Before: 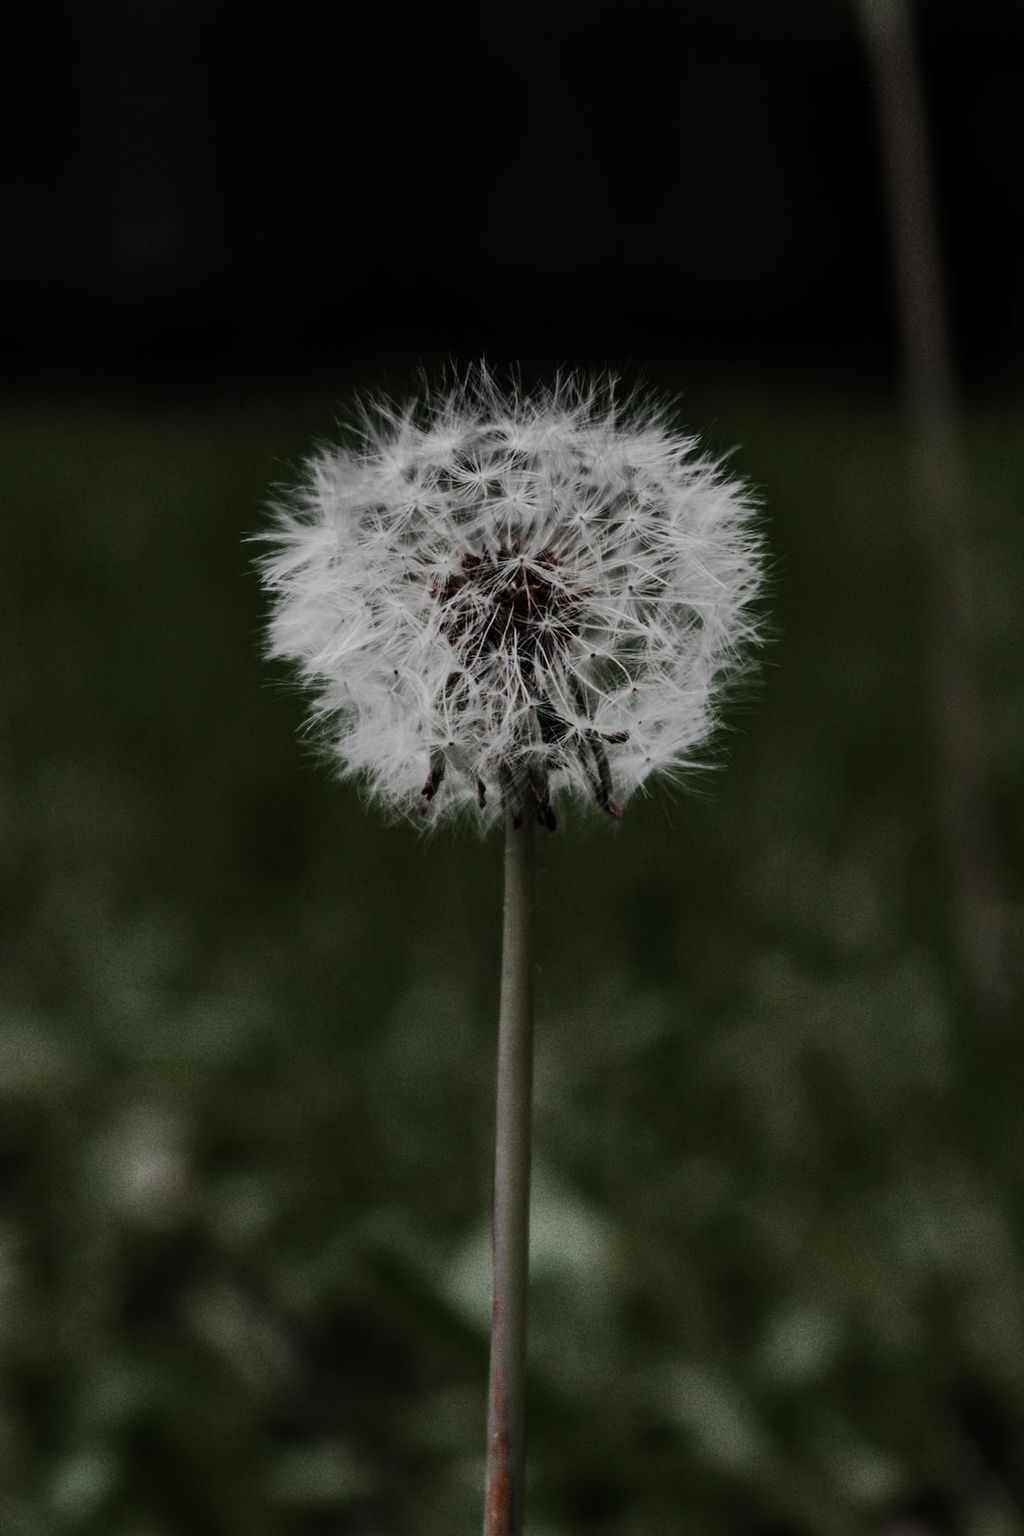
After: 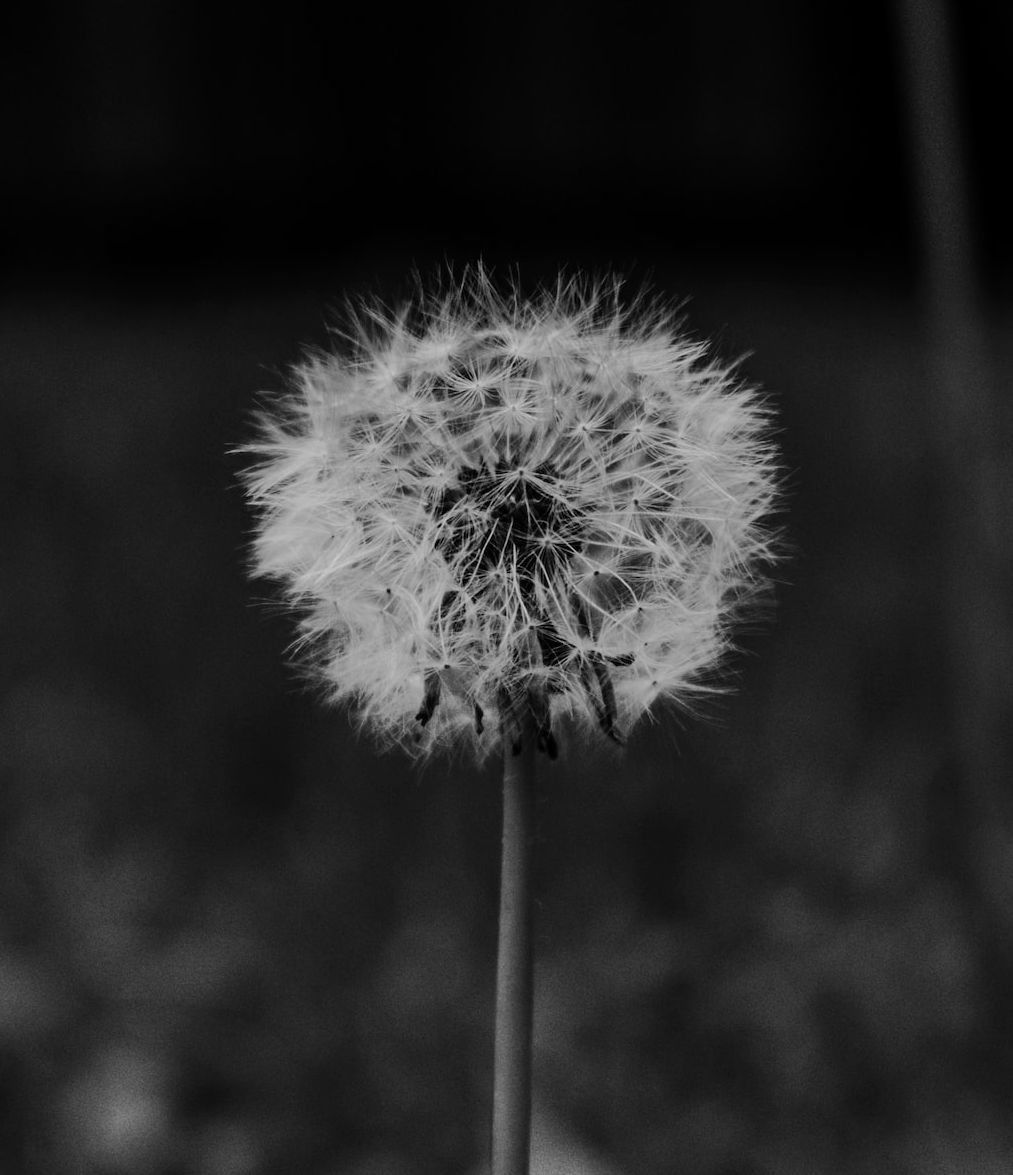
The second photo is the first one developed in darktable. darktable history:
crop: left 2.737%, top 7.287%, right 3.421%, bottom 20.179%
monochrome: size 1
